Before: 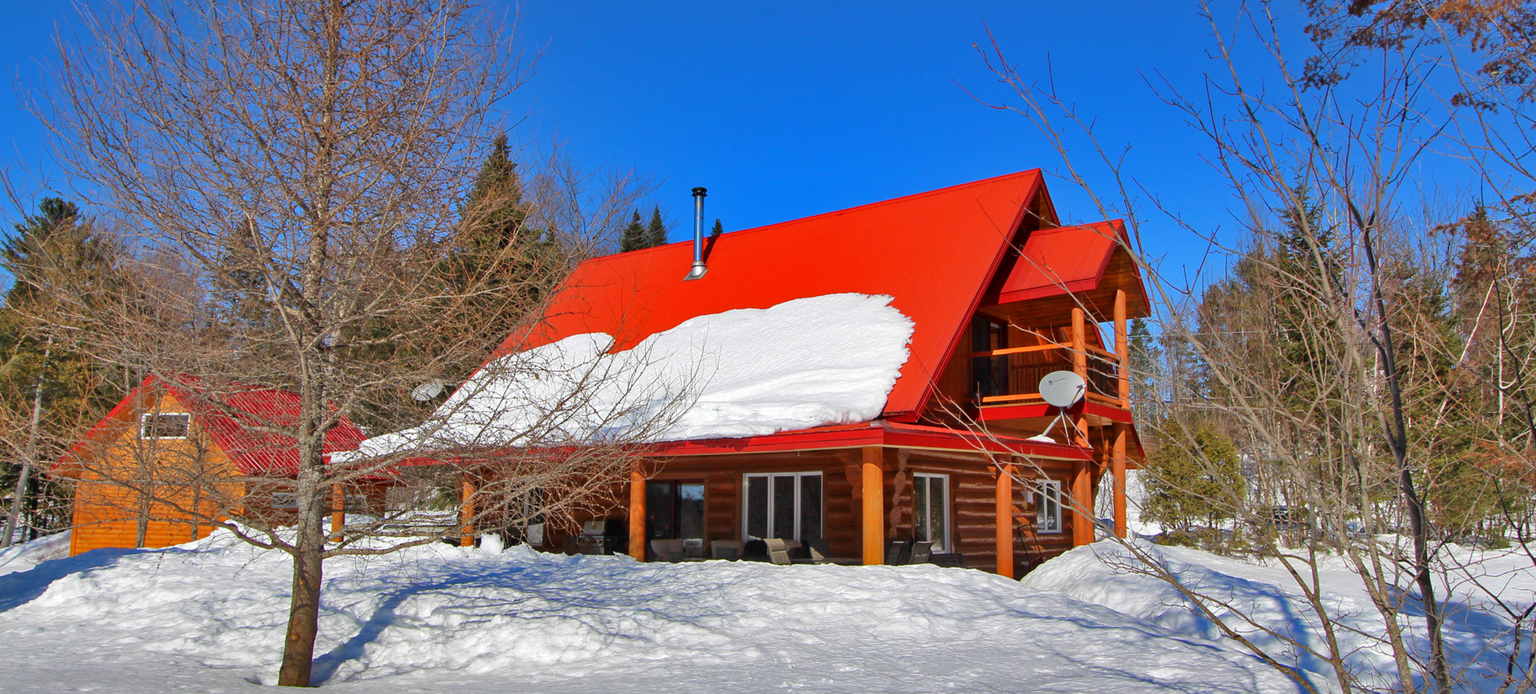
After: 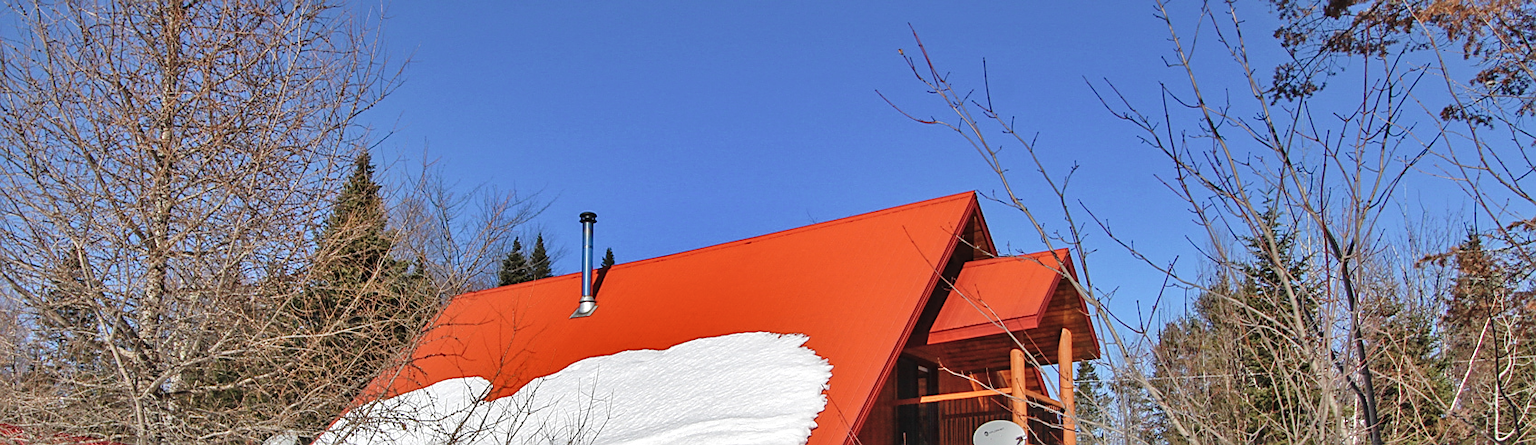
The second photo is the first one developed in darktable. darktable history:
crop and rotate: left 11.817%, bottom 43.343%
exposure: black level correction -0.015, compensate exposure bias true, compensate highlight preservation false
local contrast: detail 130%
color correction: highlights b* 0.045, saturation 0.798
shadows and highlights: soften with gaussian
sharpen: on, module defaults
tone curve: curves: ch0 [(0.003, 0) (0.066, 0.023) (0.149, 0.094) (0.264, 0.238) (0.395, 0.421) (0.517, 0.56) (0.688, 0.743) (0.813, 0.846) (1, 1)]; ch1 [(0, 0) (0.164, 0.115) (0.337, 0.332) (0.39, 0.398) (0.464, 0.461) (0.501, 0.5) (0.521, 0.535) (0.571, 0.588) (0.652, 0.681) (0.733, 0.749) (0.811, 0.796) (1, 1)]; ch2 [(0, 0) (0.337, 0.382) (0.464, 0.476) (0.501, 0.502) (0.527, 0.54) (0.556, 0.567) (0.6, 0.59) (0.687, 0.675) (1, 1)], preserve colors none
